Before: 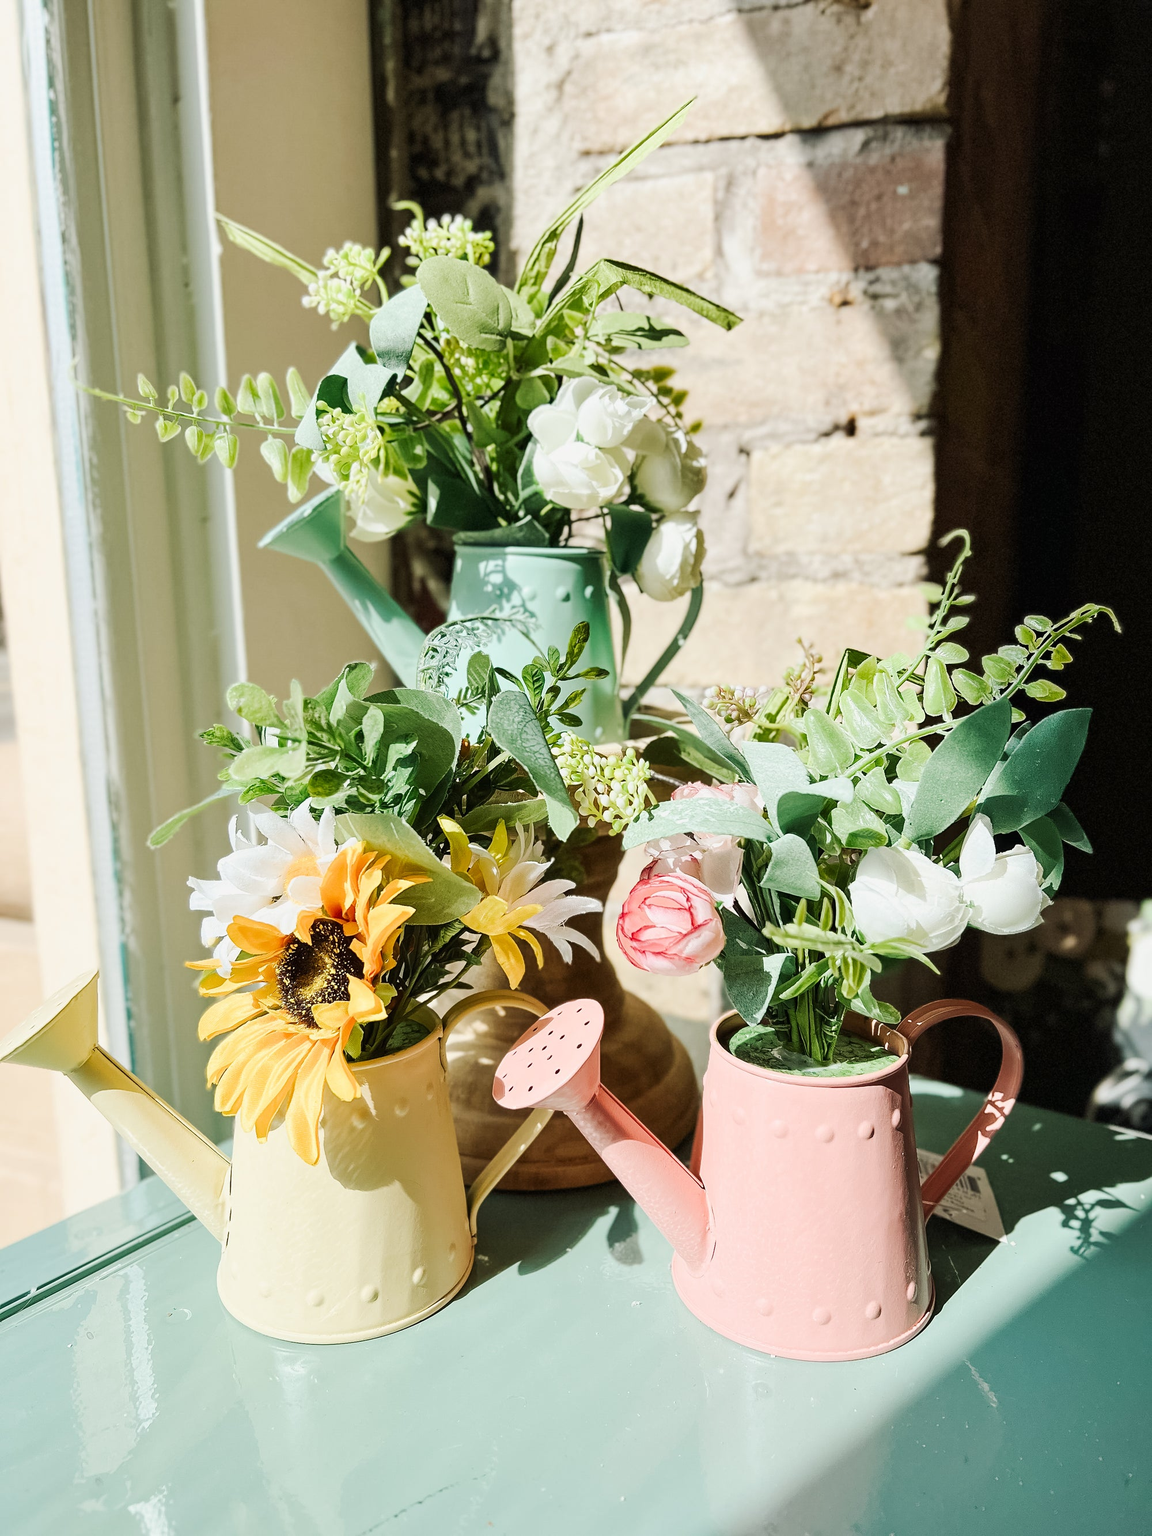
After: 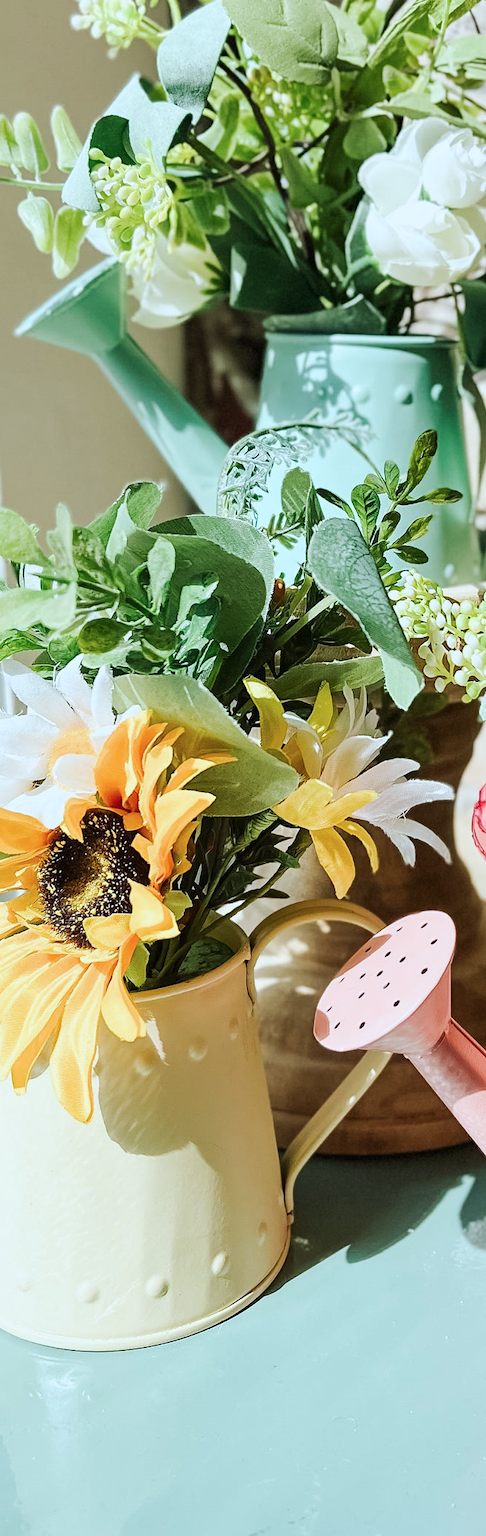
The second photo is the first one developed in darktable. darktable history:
color correction: highlights a* -4.06, highlights b* -10.7
crop and rotate: left 21.444%, top 18.557%, right 45.413%, bottom 2.986%
